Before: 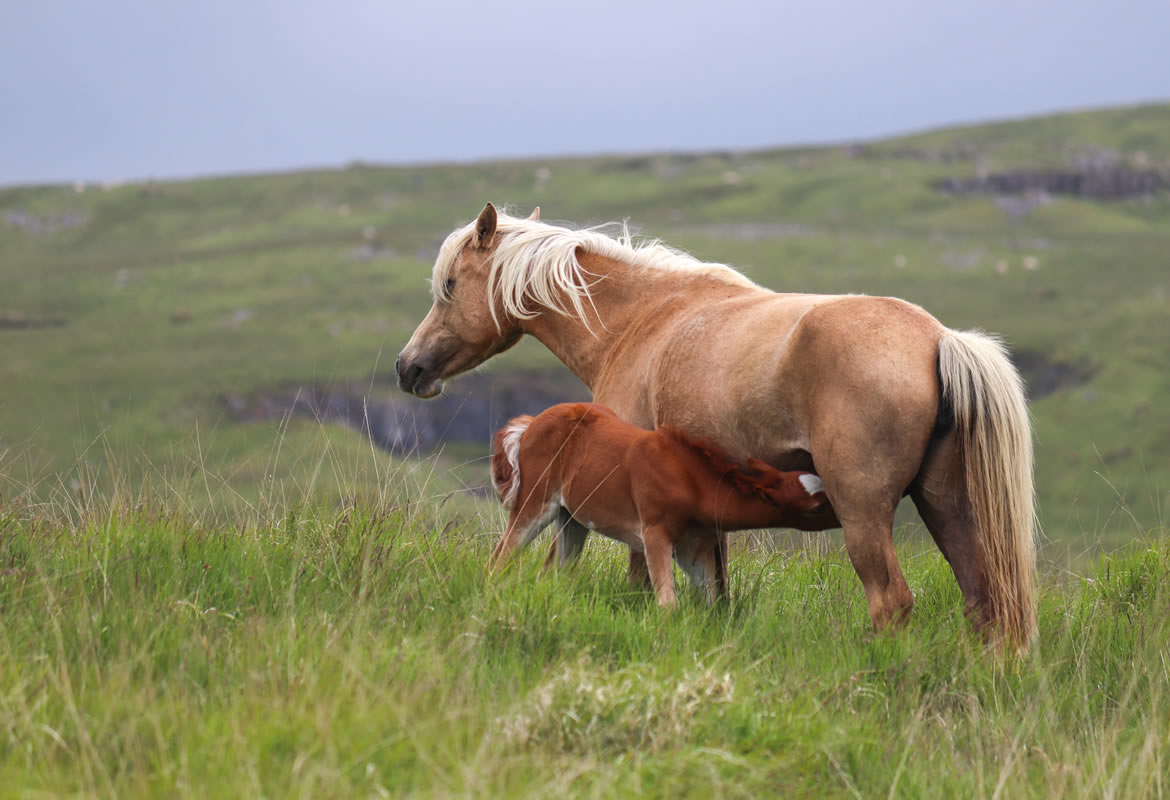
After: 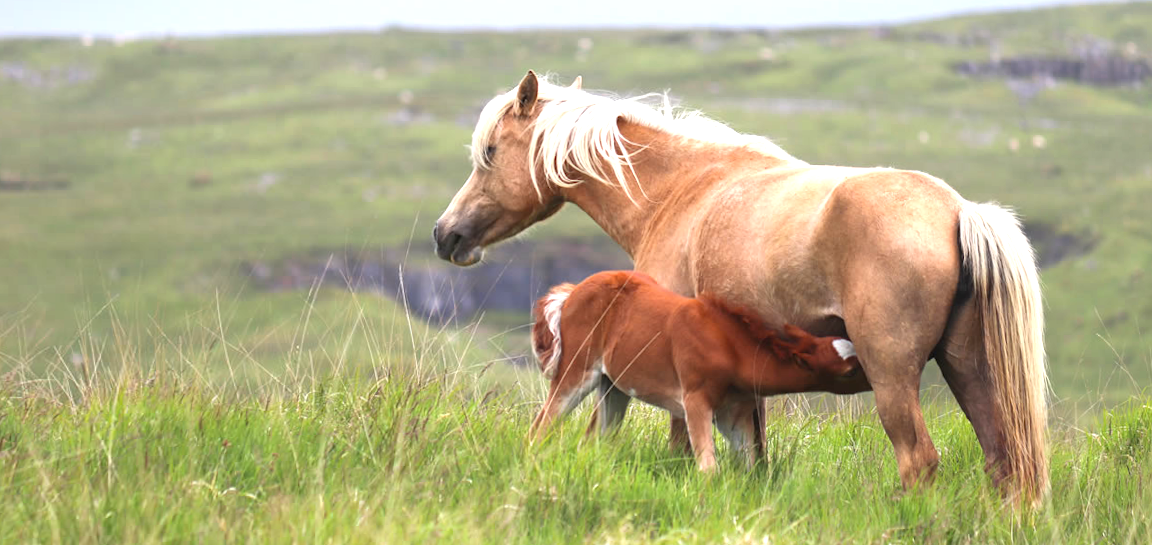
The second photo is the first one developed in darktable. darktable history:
rotate and perspective: rotation -0.013°, lens shift (vertical) -0.027, lens shift (horizontal) 0.178, crop left 0.016, crop right 0.989, crop top 0.082, crop bottom 0.918
crop and rotate: top 12.5%, bottom 12.5%
exposure: exposure 1 EV, compensate highlight preservation false
